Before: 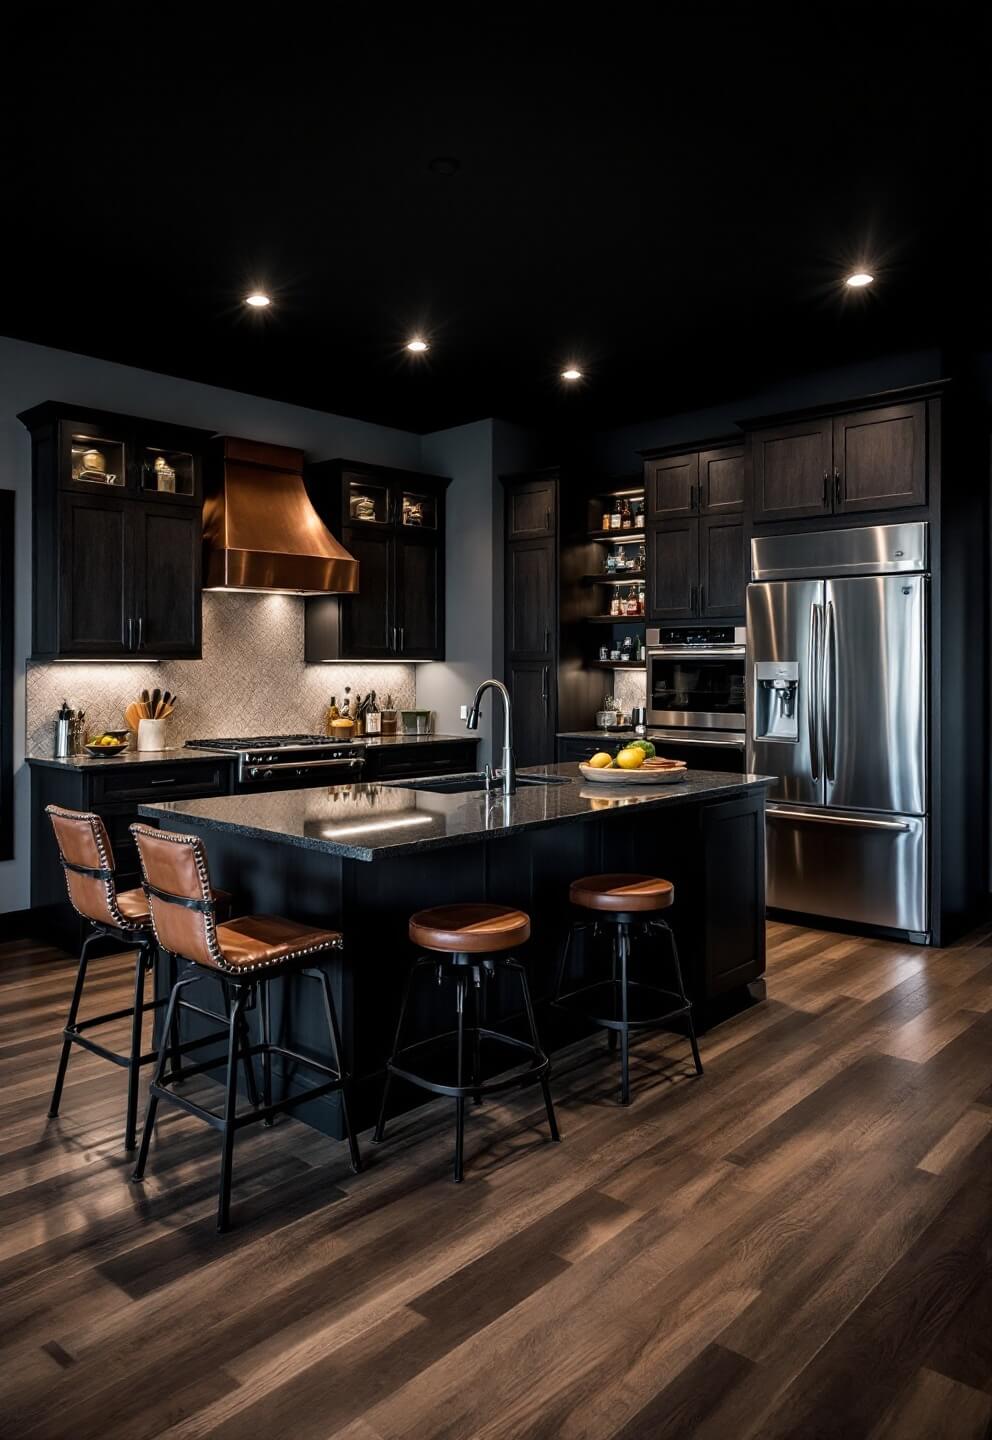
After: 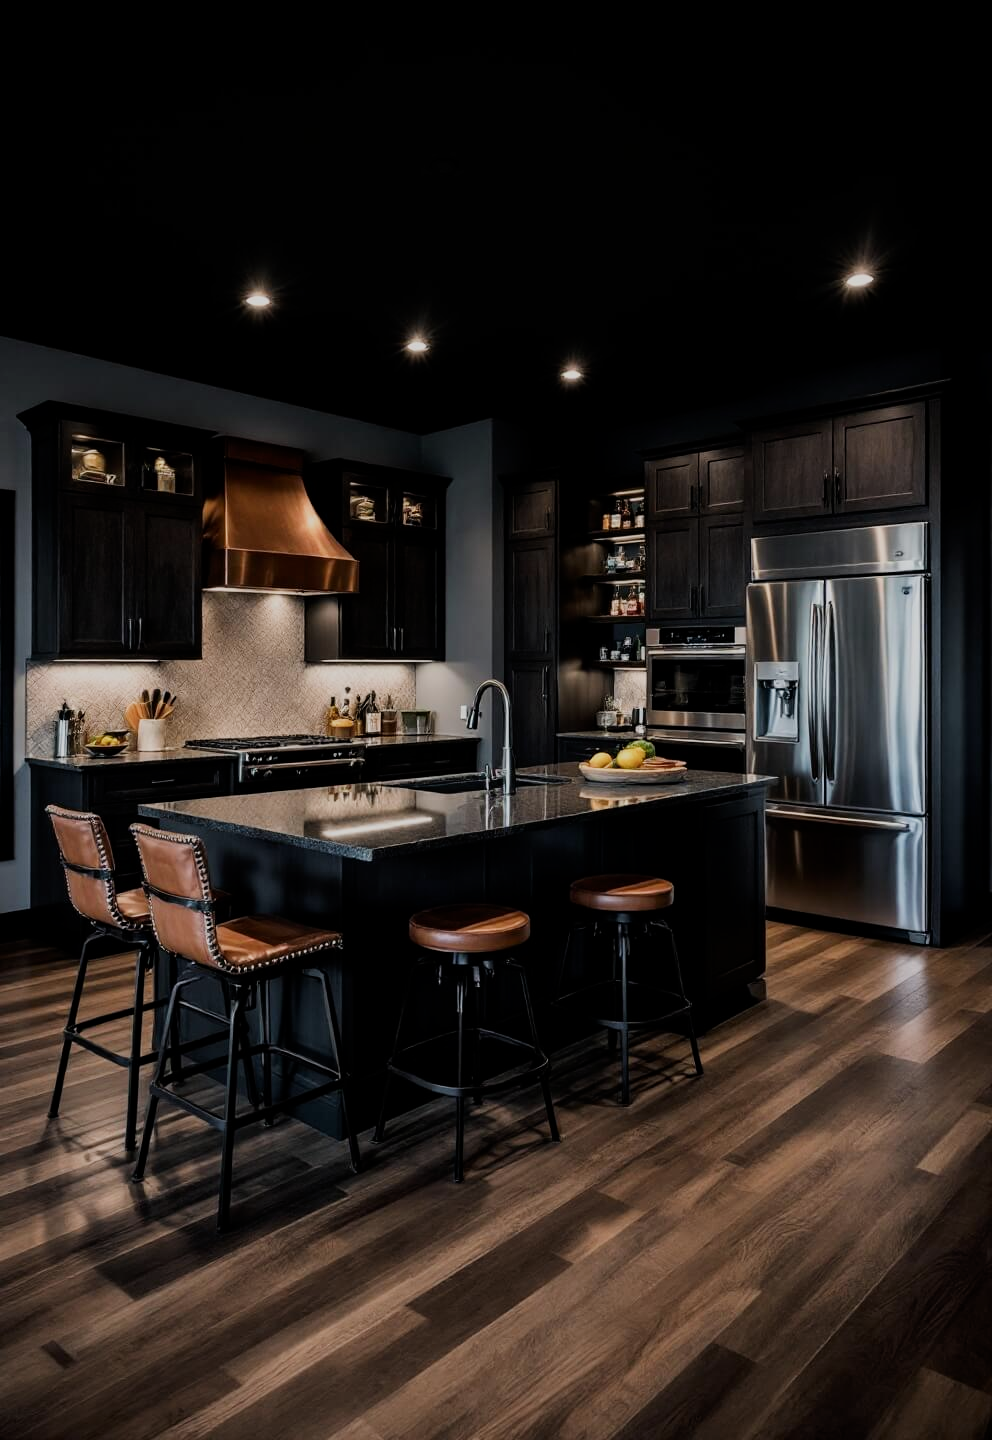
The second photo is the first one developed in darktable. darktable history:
filmic rgb: black relative exposure -16 EV, white relative exposure 6.16 EV, hardness 5.21, color science v4 (2020)
contrast brightness saturation: contrast 0.035, brightness -0.032
